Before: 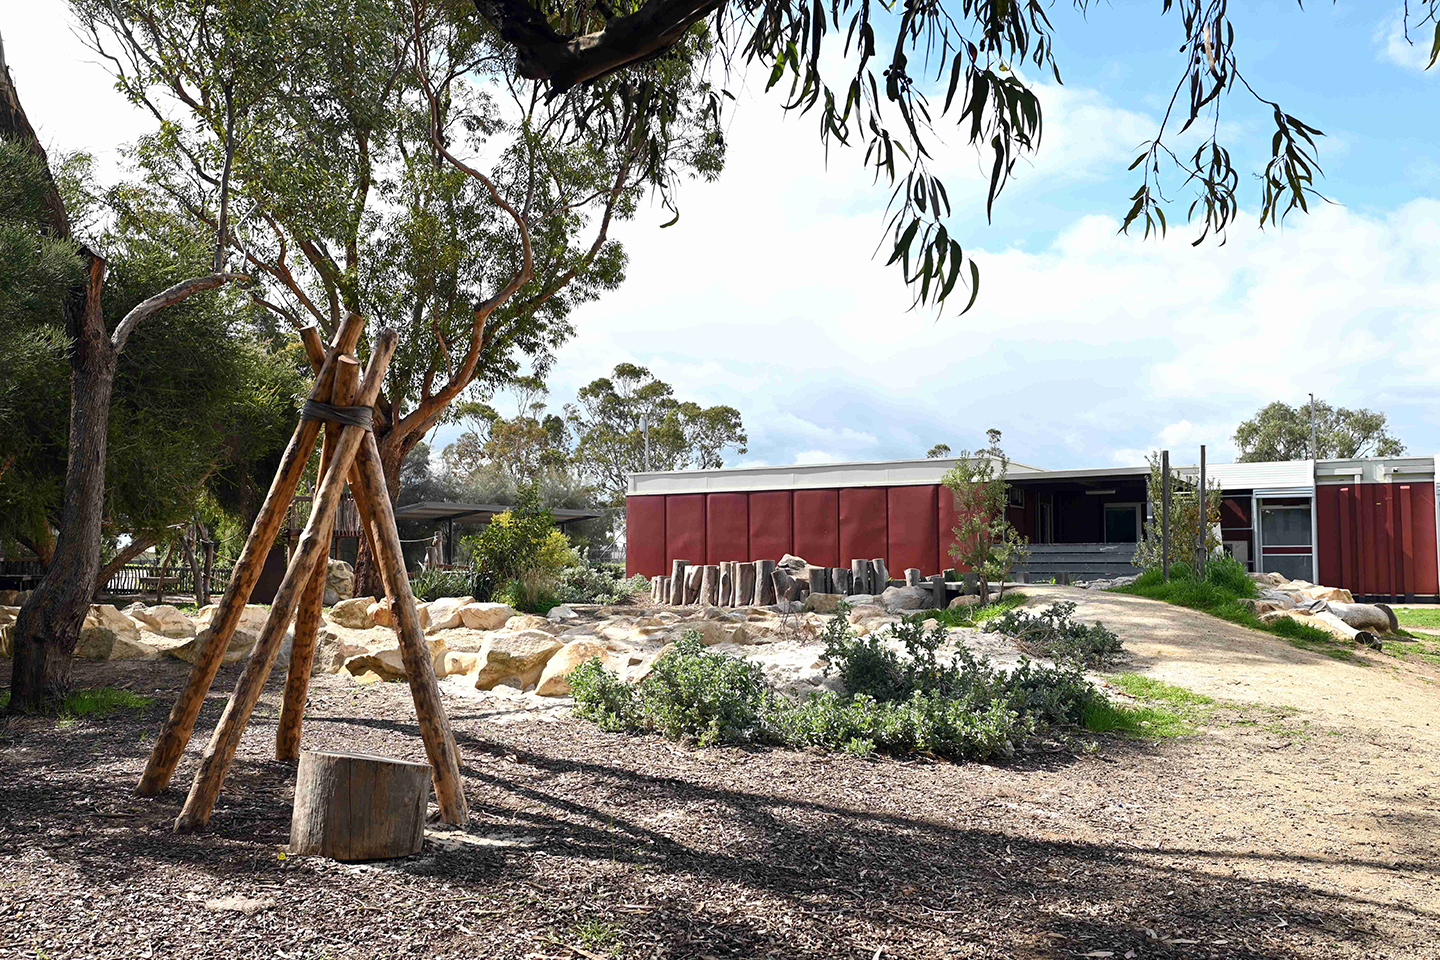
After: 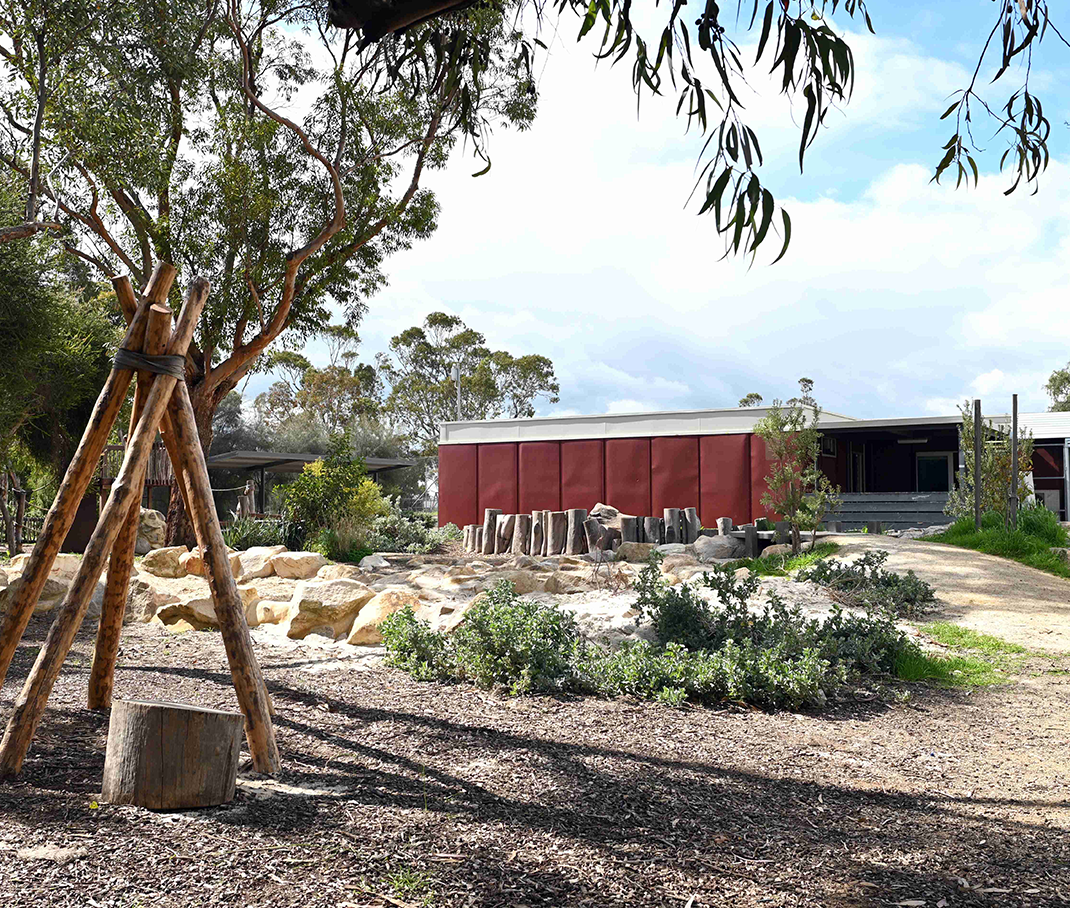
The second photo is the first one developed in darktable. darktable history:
crop and rotate: left 13.123%, top 5.326%, right 12.555%
